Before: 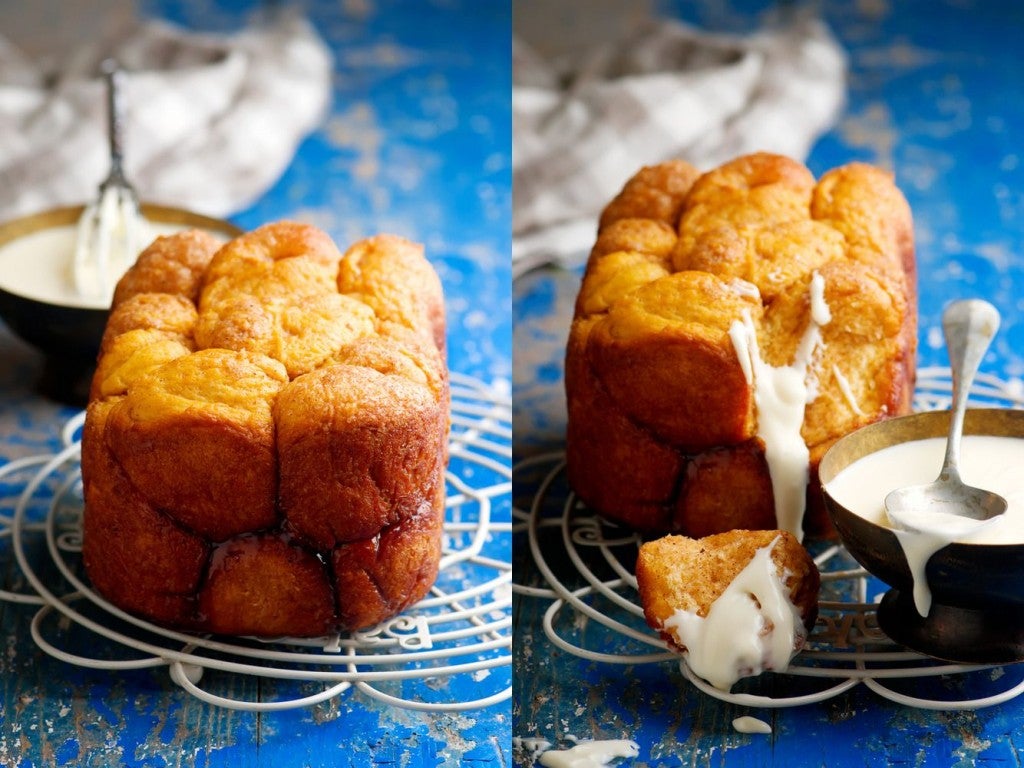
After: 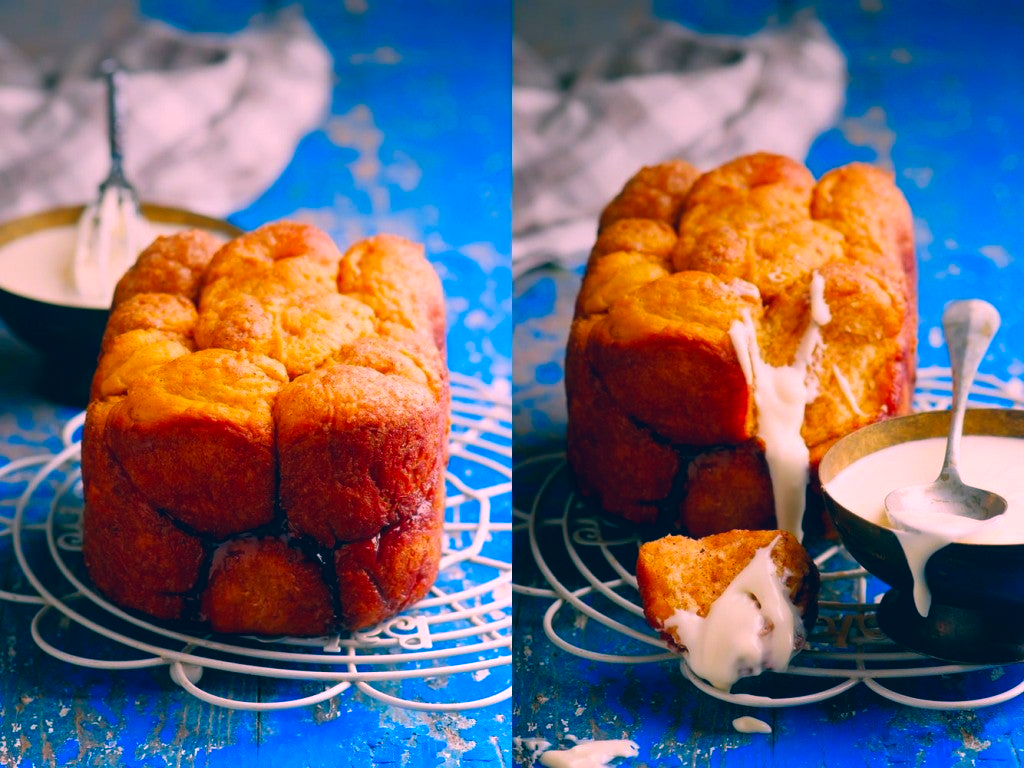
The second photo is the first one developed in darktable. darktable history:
graduated density: rotation -0.352°, offset 57.64
color correction: highlights a* 17.03, highlights b* 0.205, shadows a* -15.38, shadows b* -14.56, saturation 1.5
exposure: exposure 0.127 EV, compensate highlight preservation false
